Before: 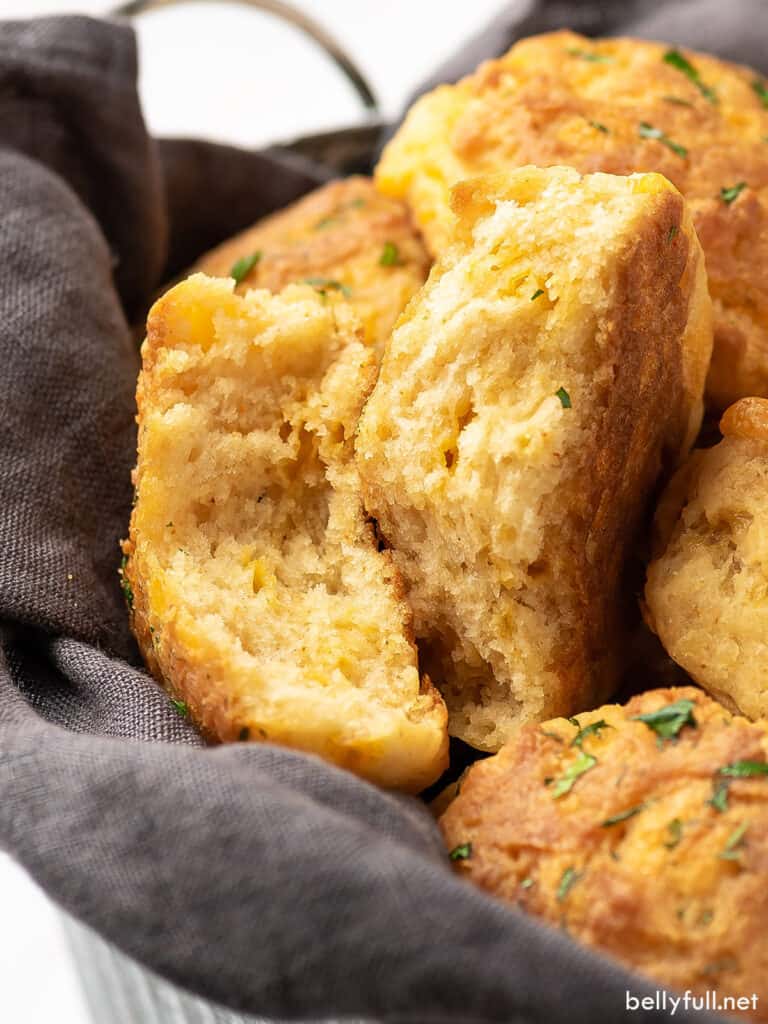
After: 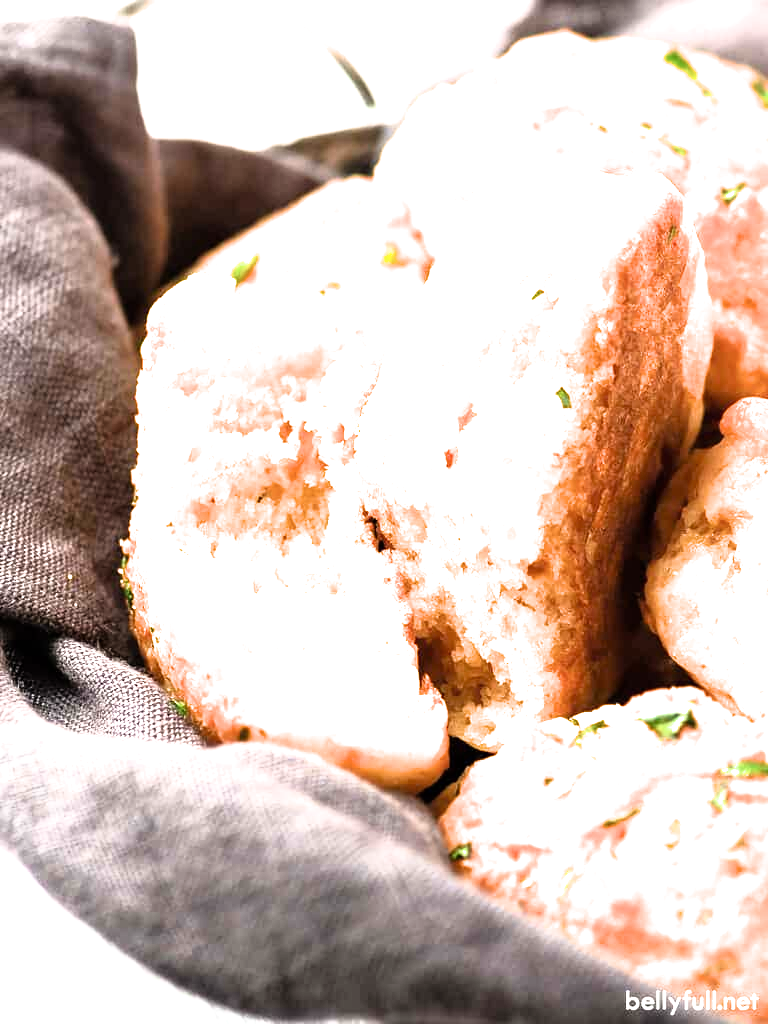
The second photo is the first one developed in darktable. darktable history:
filmic rgb: white relative exposure 2.45 EV, hardness 6.33
exposure: black level correction 0, exposure 1.675 EV, compensate exposure bias true, compensate highlight preservation false
